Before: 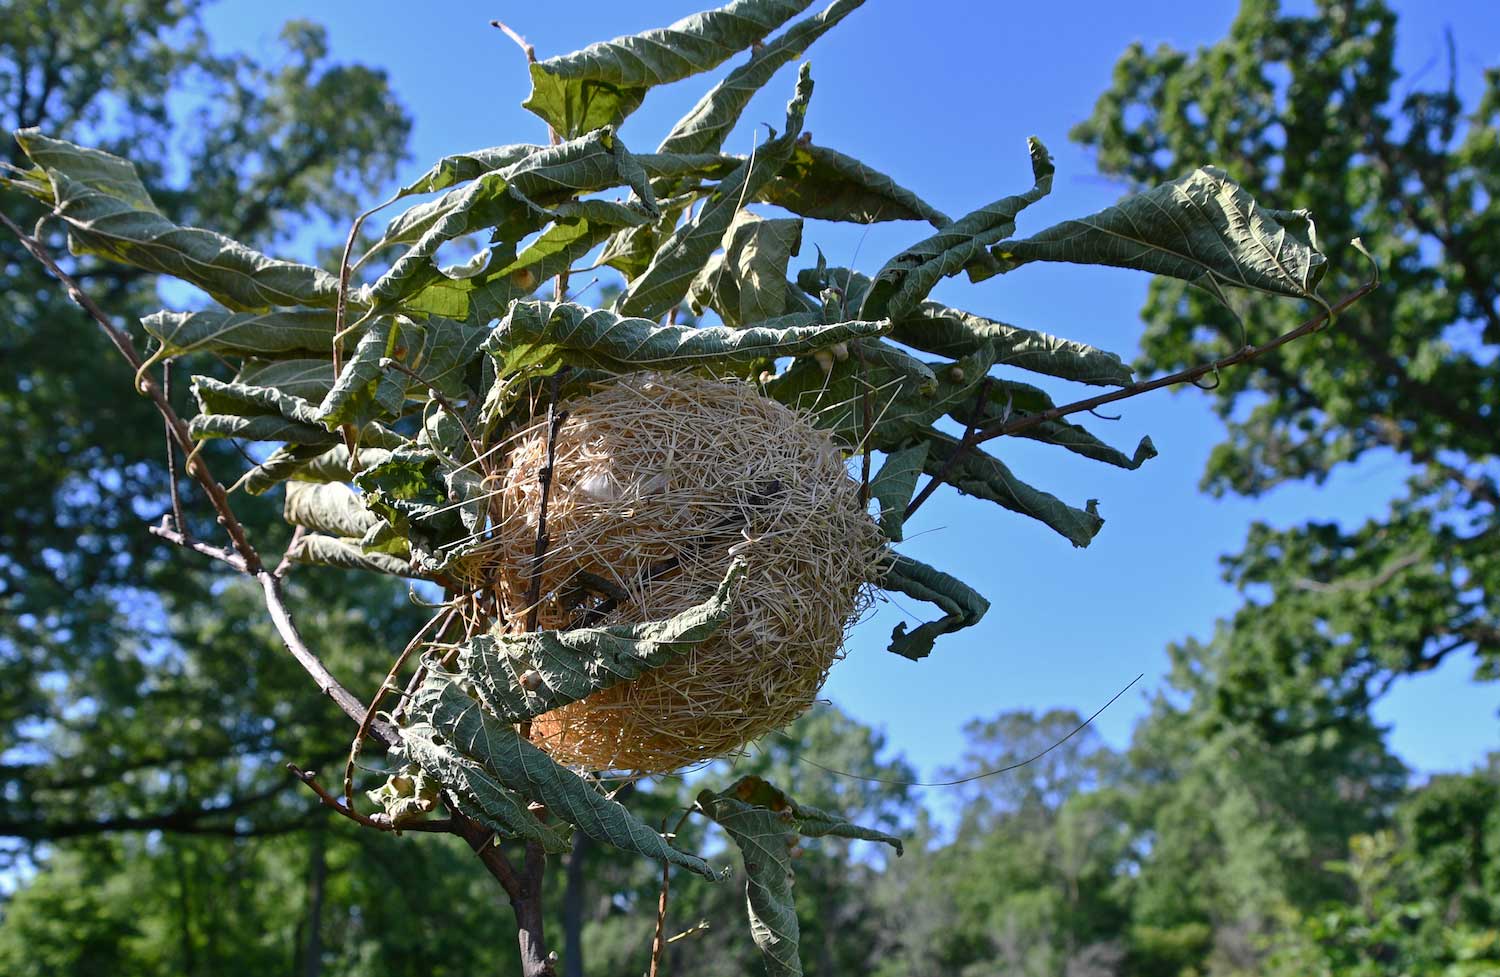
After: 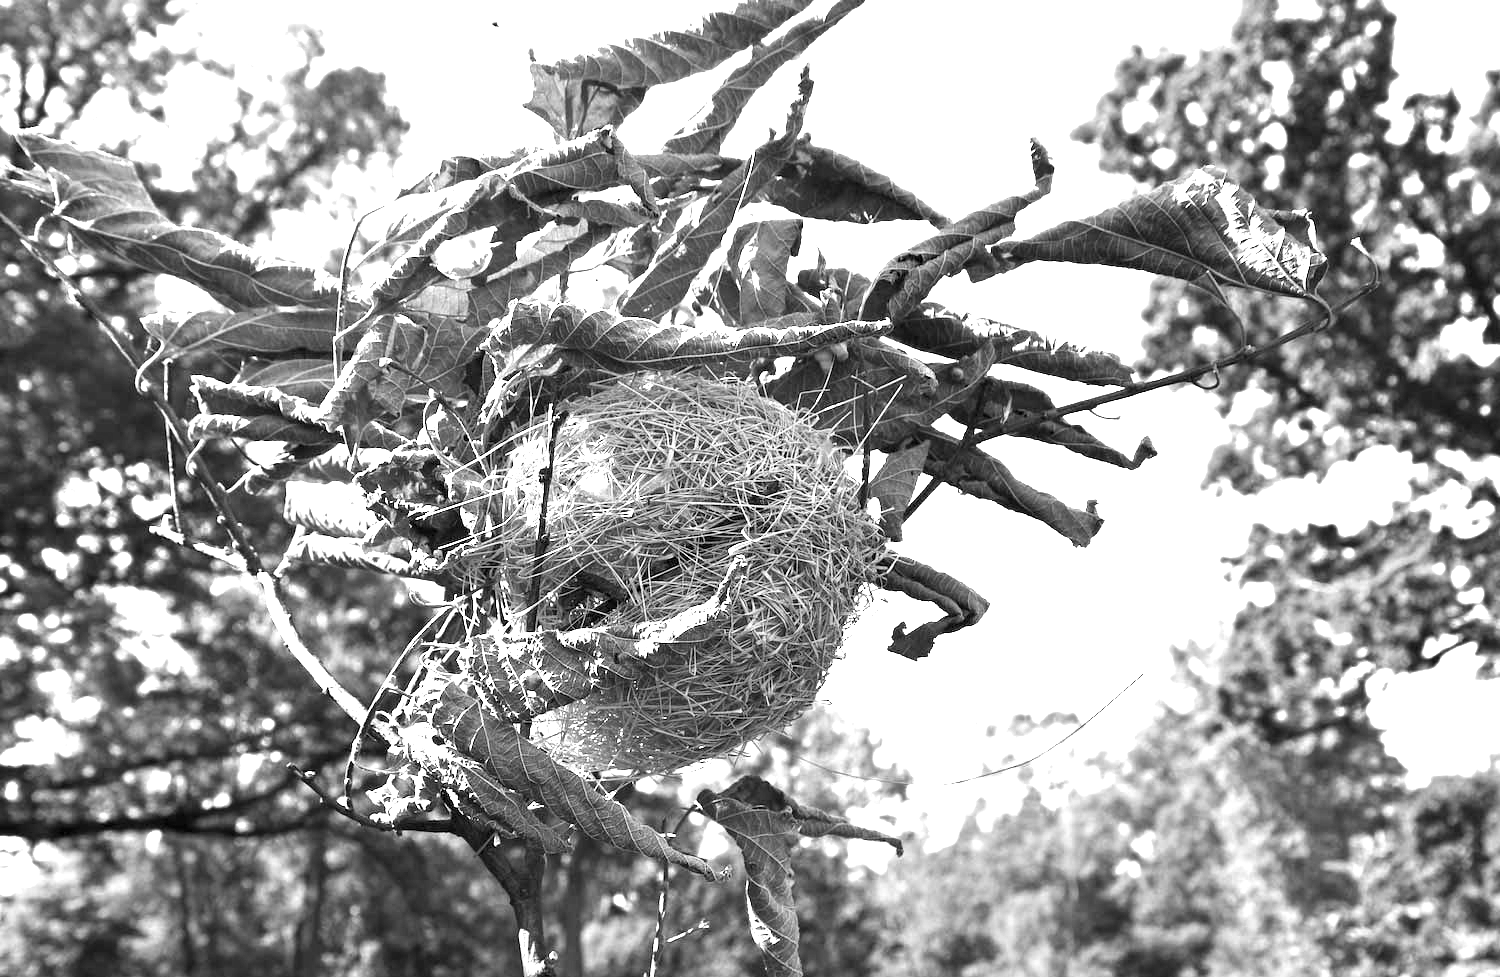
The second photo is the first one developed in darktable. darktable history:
color zones: curves: ch0 [(0, 0.613) (0.01, 0.613) (0.245, 0.448) (0.498, 0.529) (0.642, 0.665) (0.879, 0.777) (0.99, 0.613)]; ch1 [(0, 0) (0.143, 0) (0.286, 0) (0.429, 0) (0.571, 0) (0.714, 0) (0.857, 0)]
exposure: black level correction 0, exposure 1.41 EV, compensate highlight preservation false
levels: black 0.078%, levels [0.055, 0.477, 0.9]
